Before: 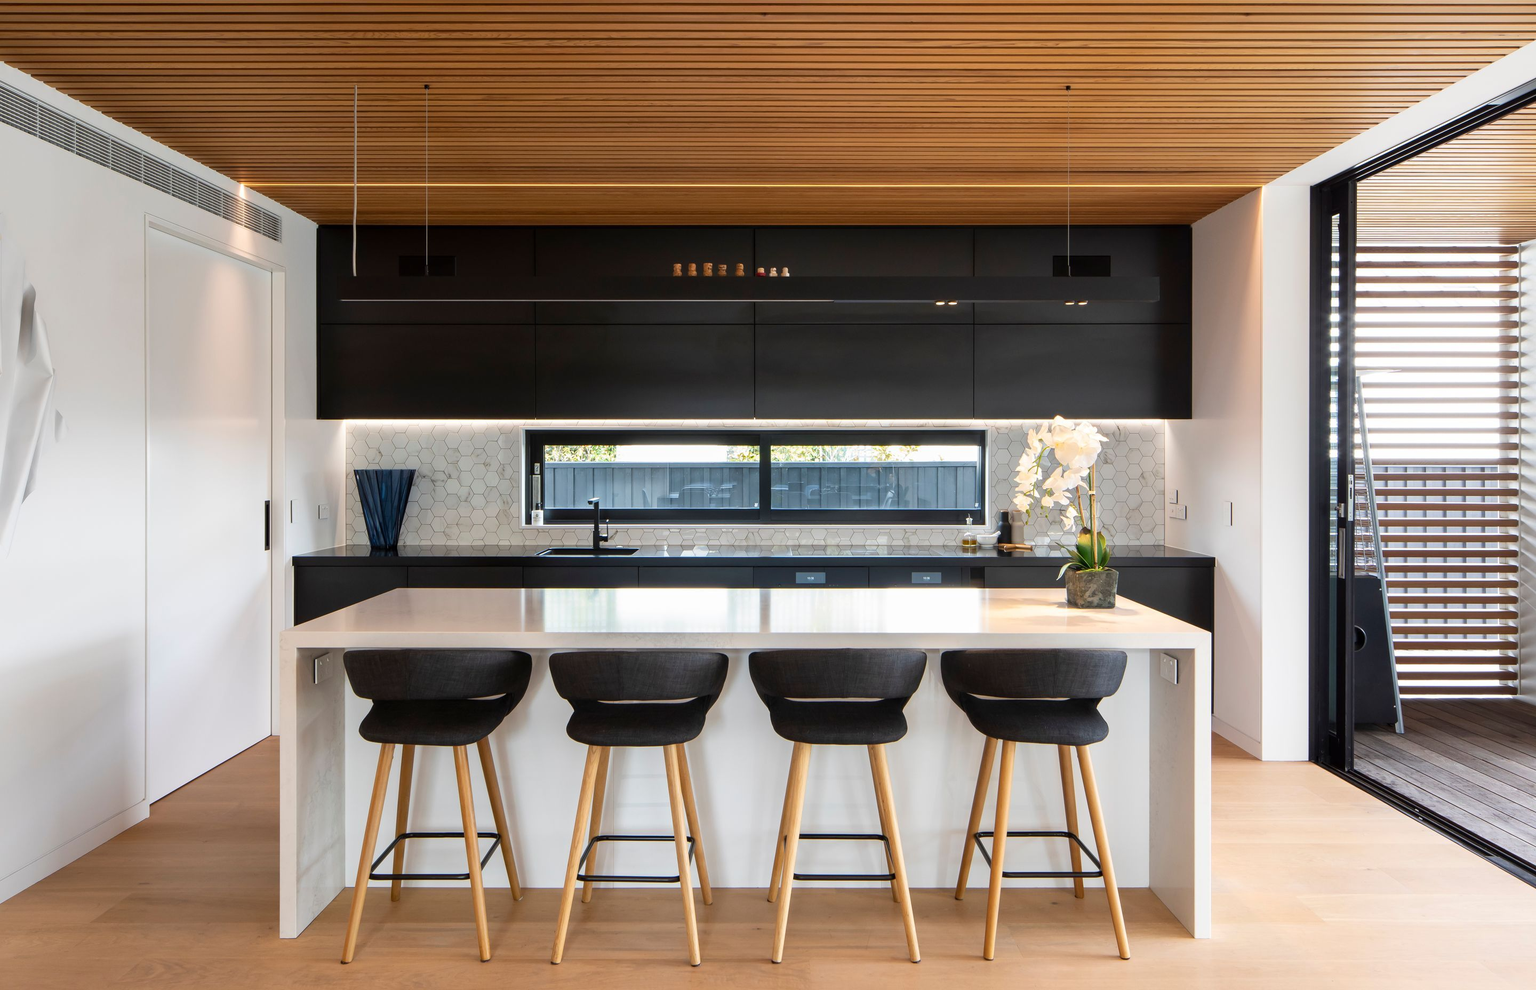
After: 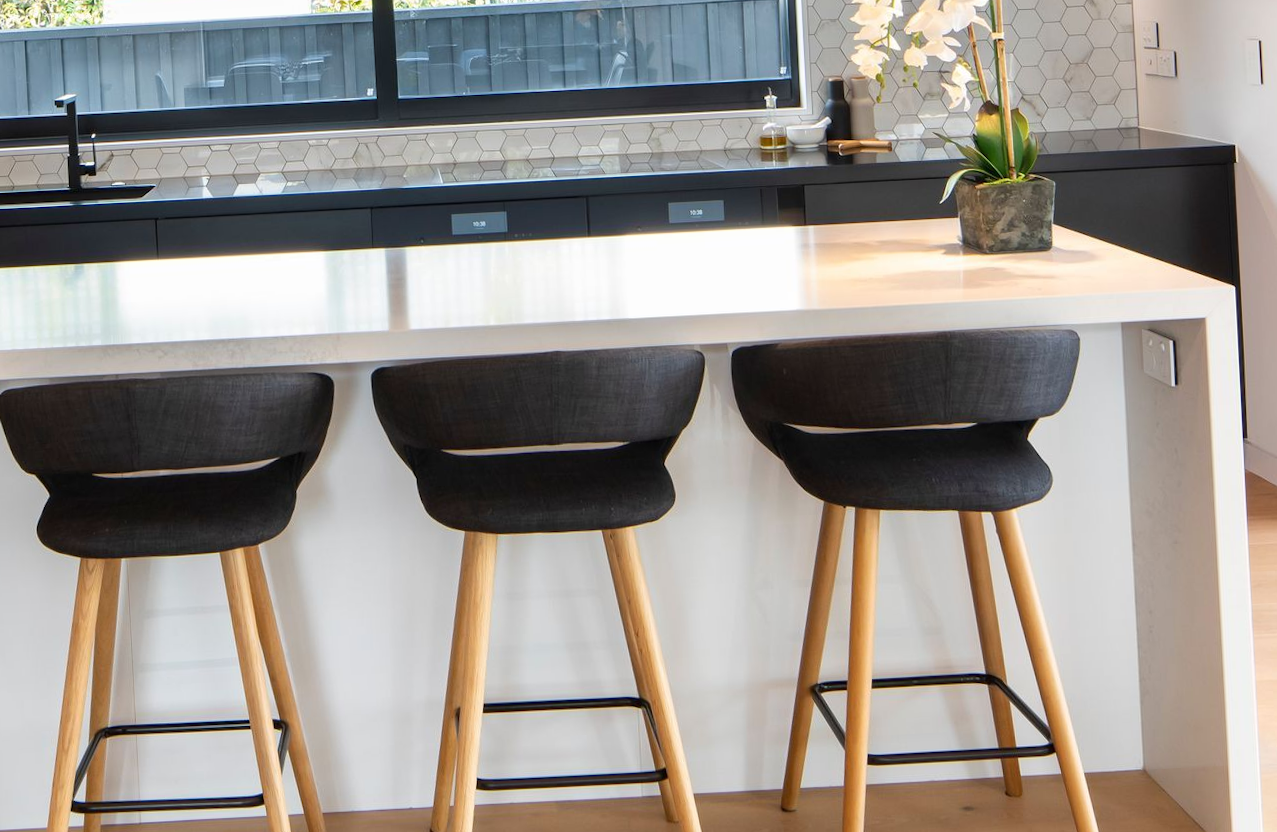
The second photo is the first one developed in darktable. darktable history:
crop: left 35.976%, top 45.819%, right 18.162%, bottom 5.807%
rotate and perspective: rotation -3°, crop left 0.031, crop right 0.968, crop top 0.07, crop bottom 0.93
